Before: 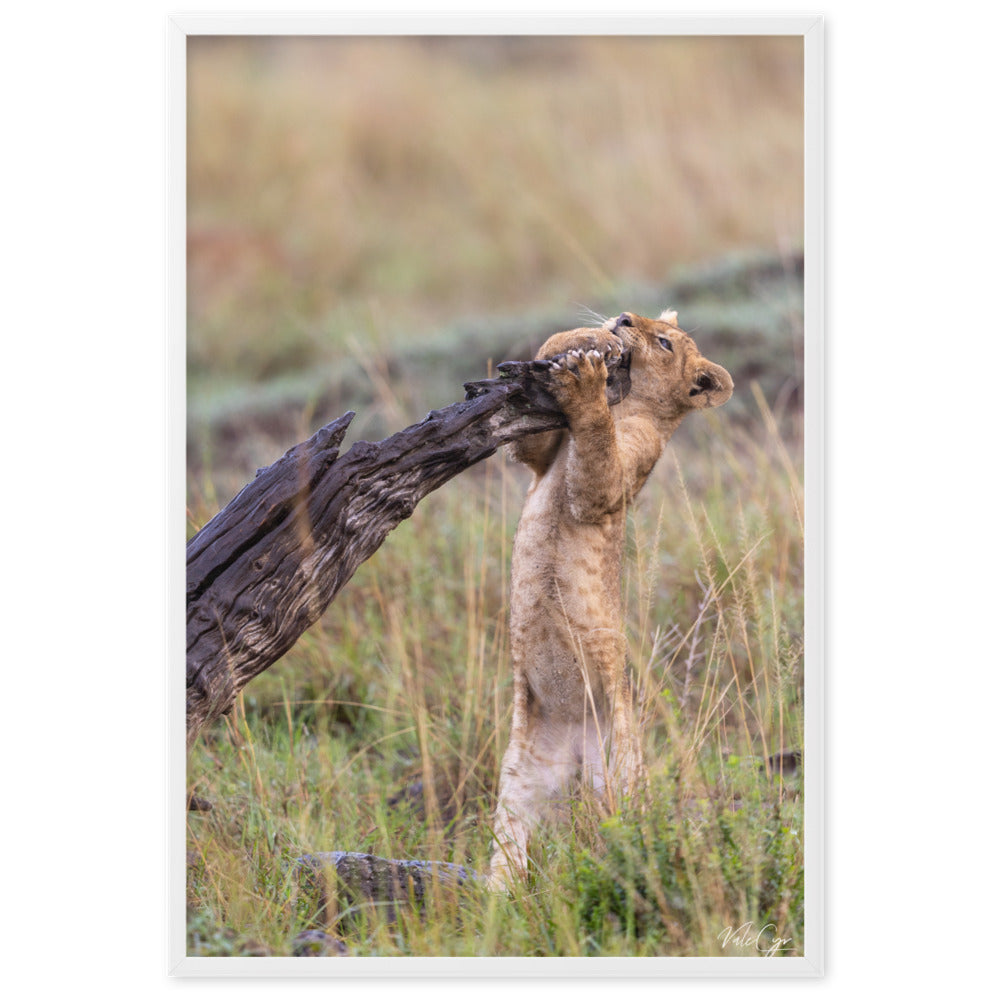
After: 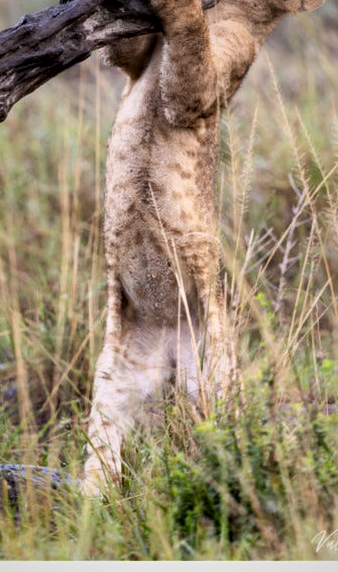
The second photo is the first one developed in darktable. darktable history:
crop: left 40.639%, top 39.644%, right 25.54%, bottom 3.128%
filmic rgb: black relative exposure -7.85 EV, white relative exposure 4.24 EV, threshold 2.95 EV, hardness 3.89, color science v6 (2022), iterations of high-quality reconstruction 0, enable highlight reconstruction true
local contrast: mode bilateral grid, contrast 44, coarseness 70, detail 213%, midtone range 0.2
